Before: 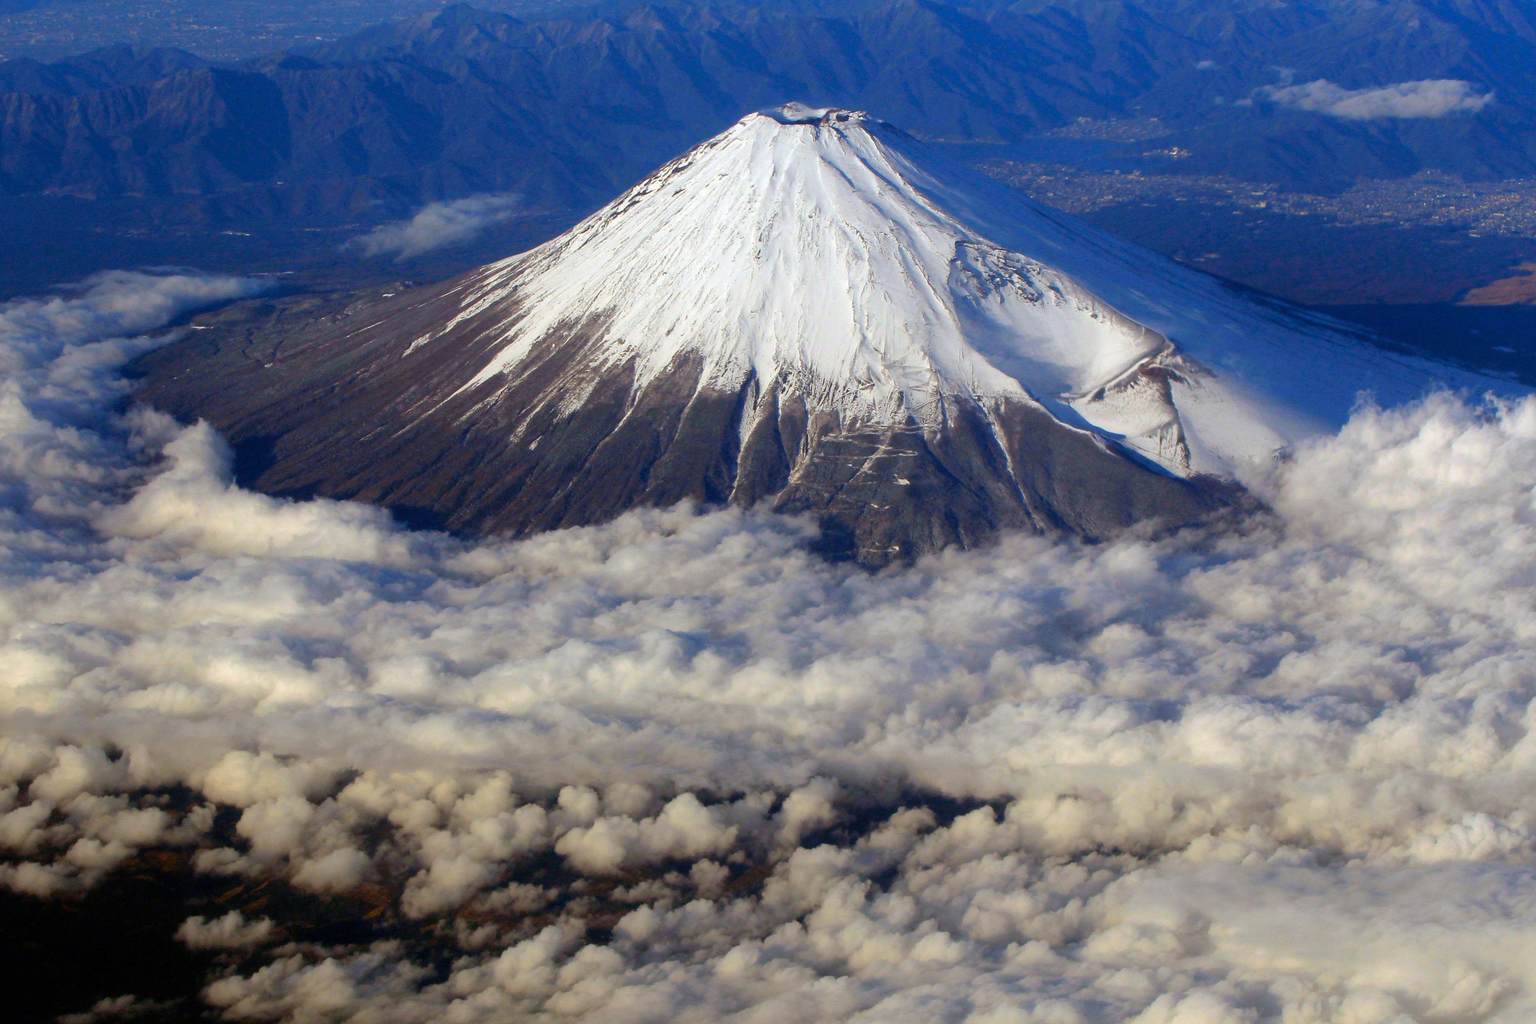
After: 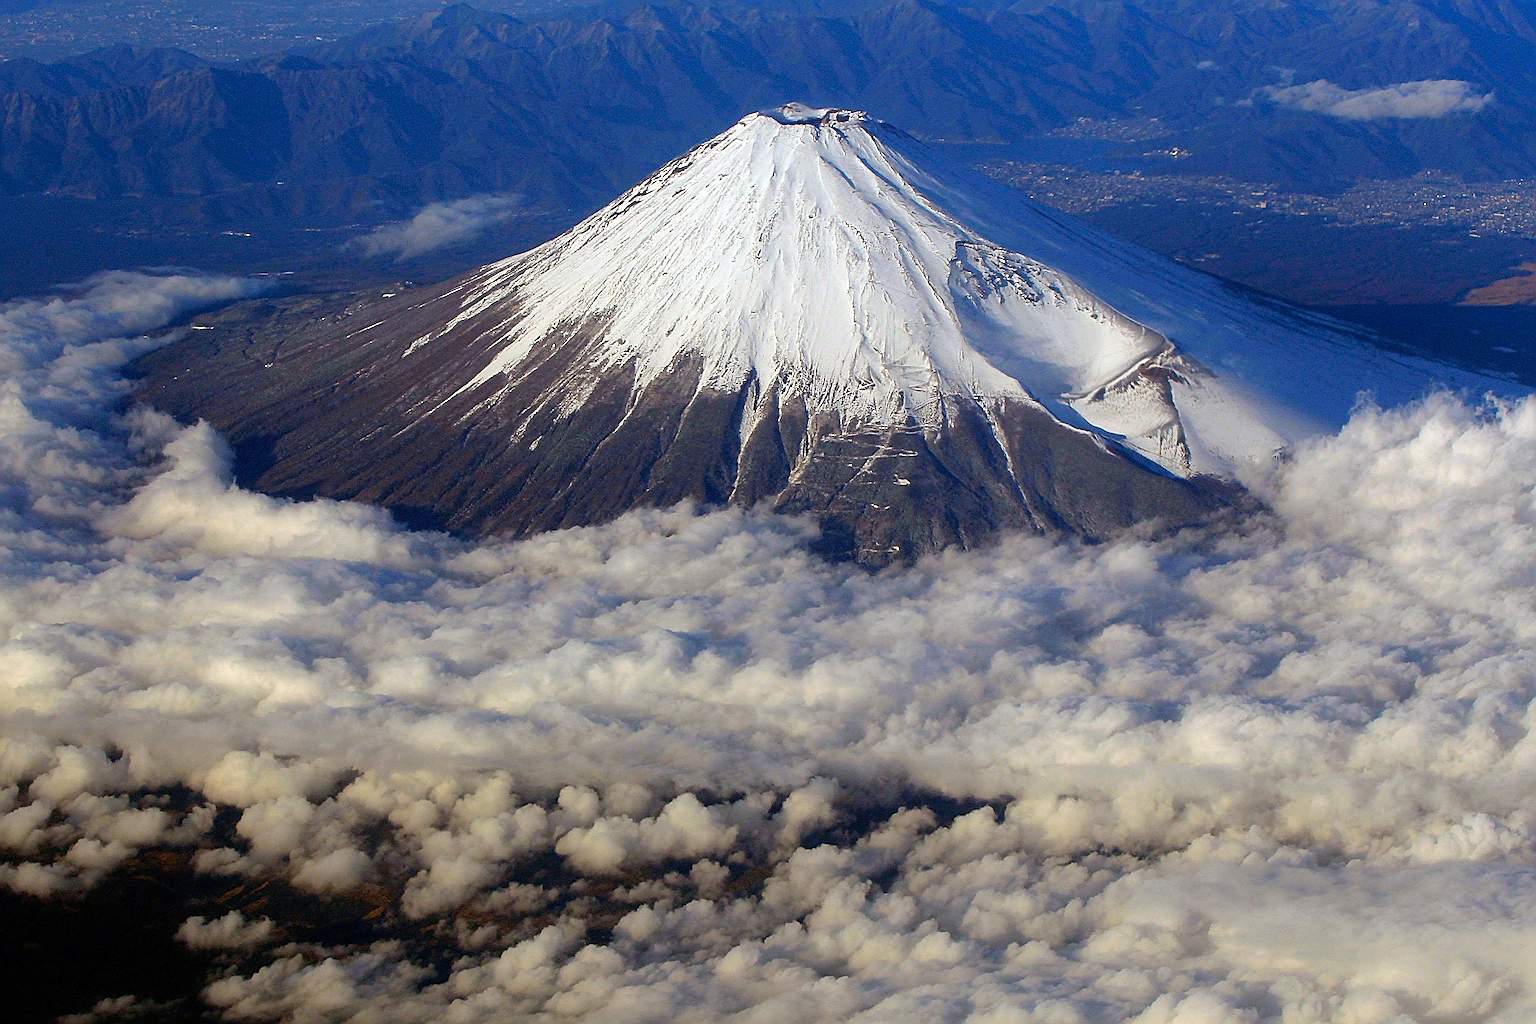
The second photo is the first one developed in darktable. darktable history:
sharpen: amount 1.878
